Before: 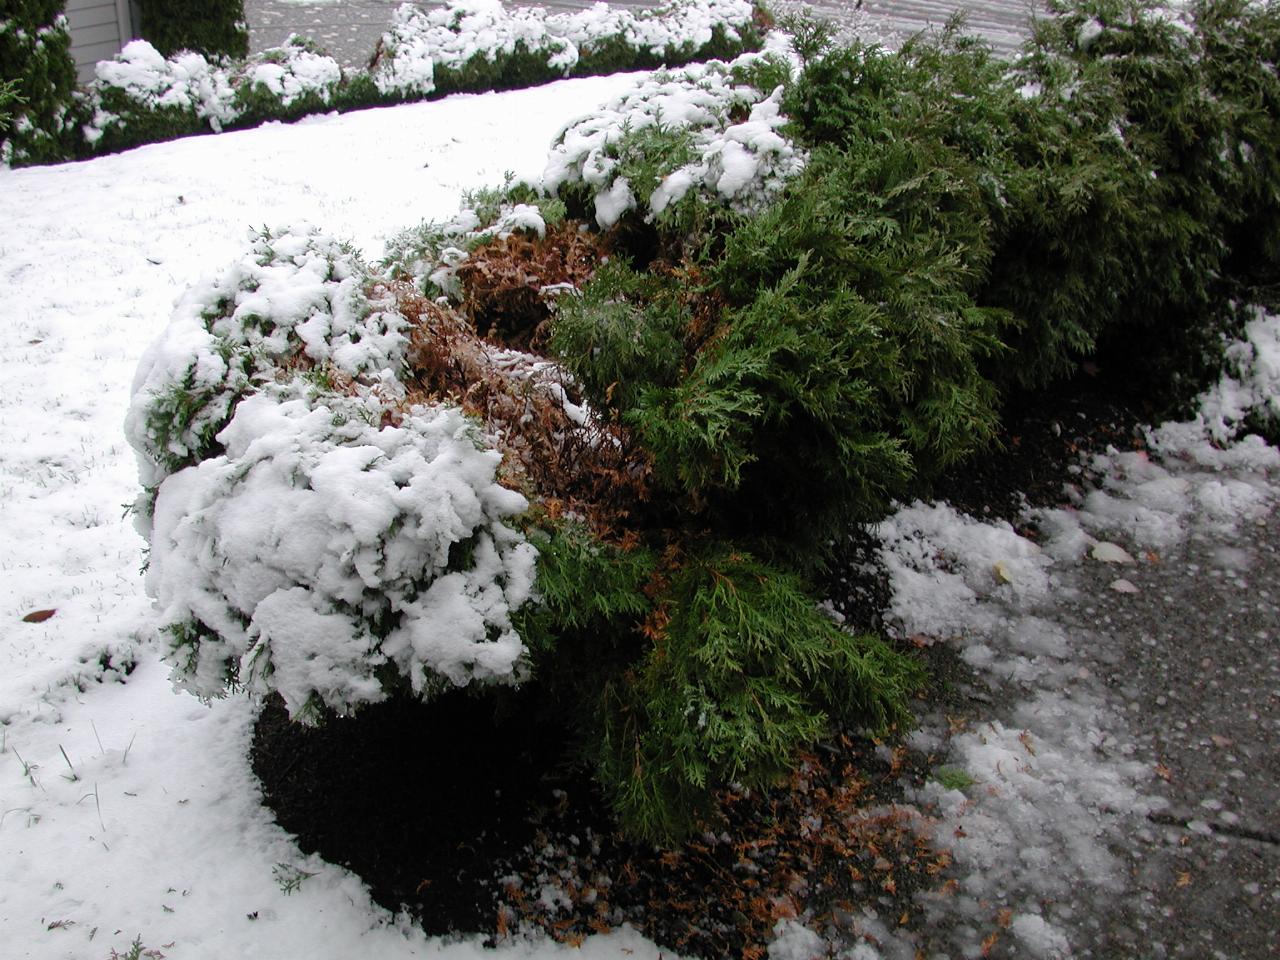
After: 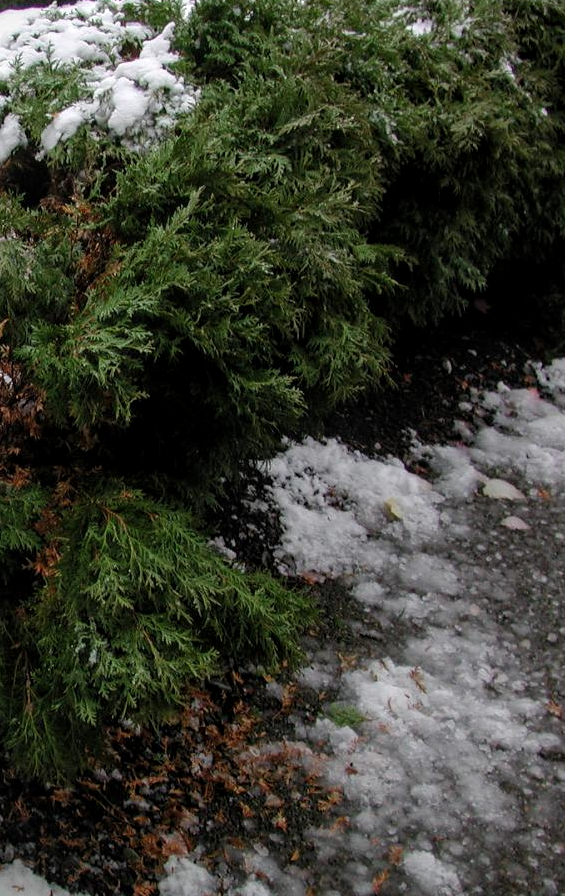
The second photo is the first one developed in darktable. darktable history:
crop: left 47.628%, top 6.643%, right 7.874%
exposure: black level correction 0, compensate exposure bias true, compensate highlight preservation false
local contrast: on, module defaults
